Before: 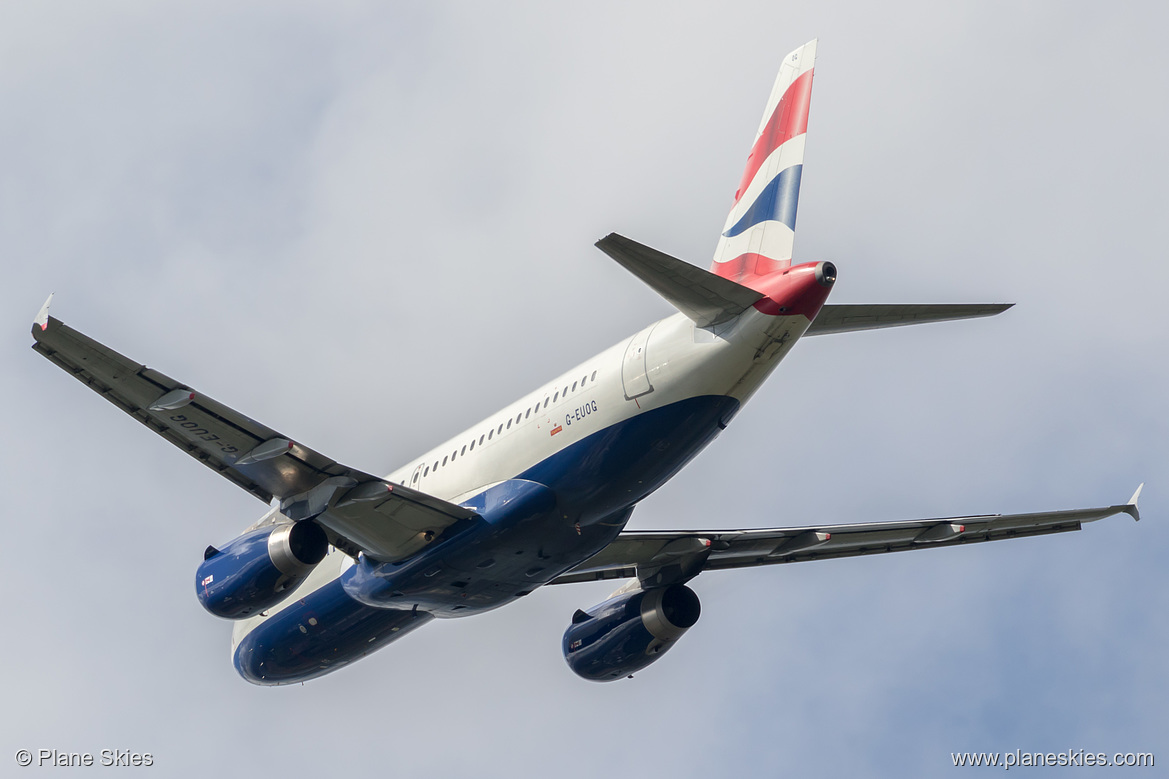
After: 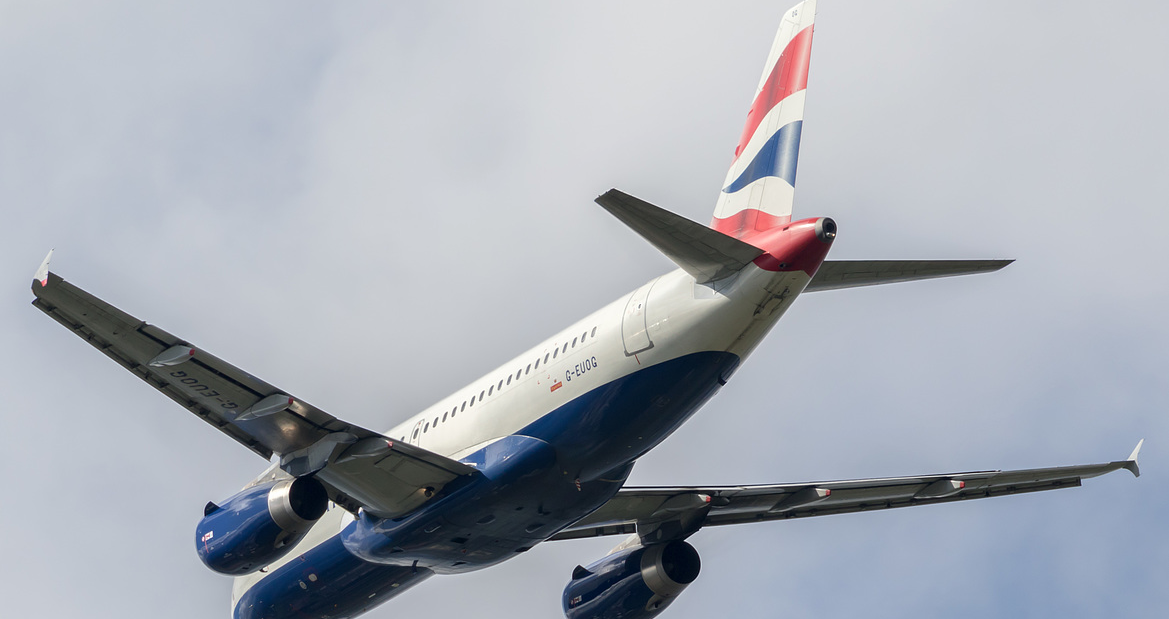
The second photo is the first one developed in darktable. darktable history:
tone equalizer: luminance estimator HSV value / RGB max
crop and rotate: top 5.655%, bottom 14.779%
